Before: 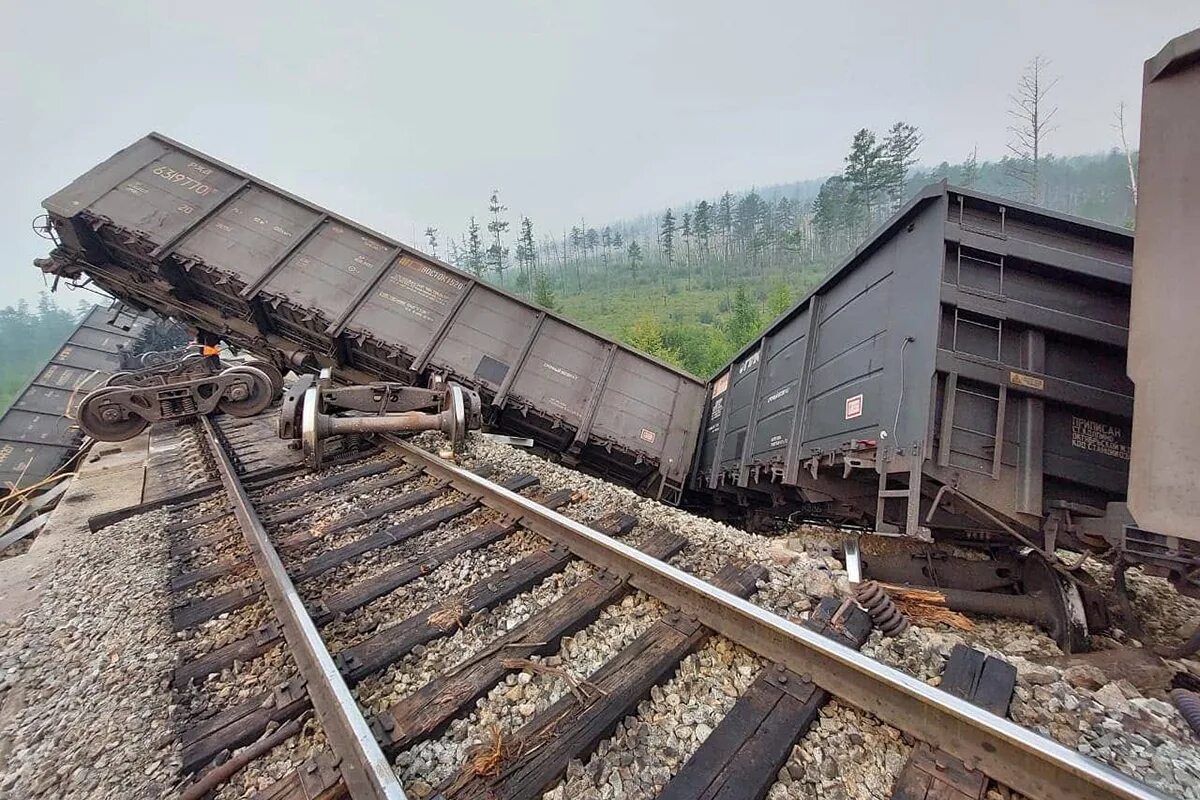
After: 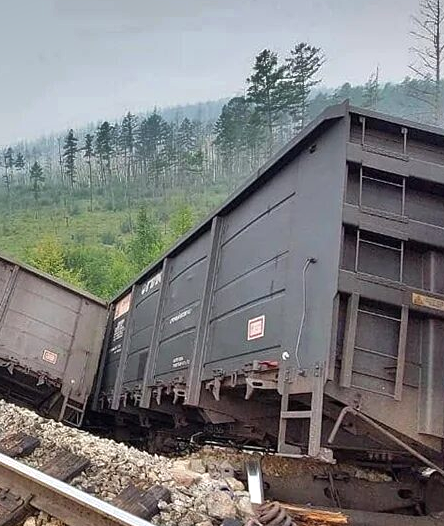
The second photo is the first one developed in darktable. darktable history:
crop and rotate: left 49.876%, top 10.101%, right 13.083%, bottom 24.125%
shadows and highlights: radius 108.38, shadows 40.89, highlights -72.22, shadows color adjustment 98%, highlights color adjustment 59.33%, low approximation 0.01, soften with gaussian
exposure: exposure 0.195 EV, compensate highlight preservation false
tone equalizer: on, module defaults
